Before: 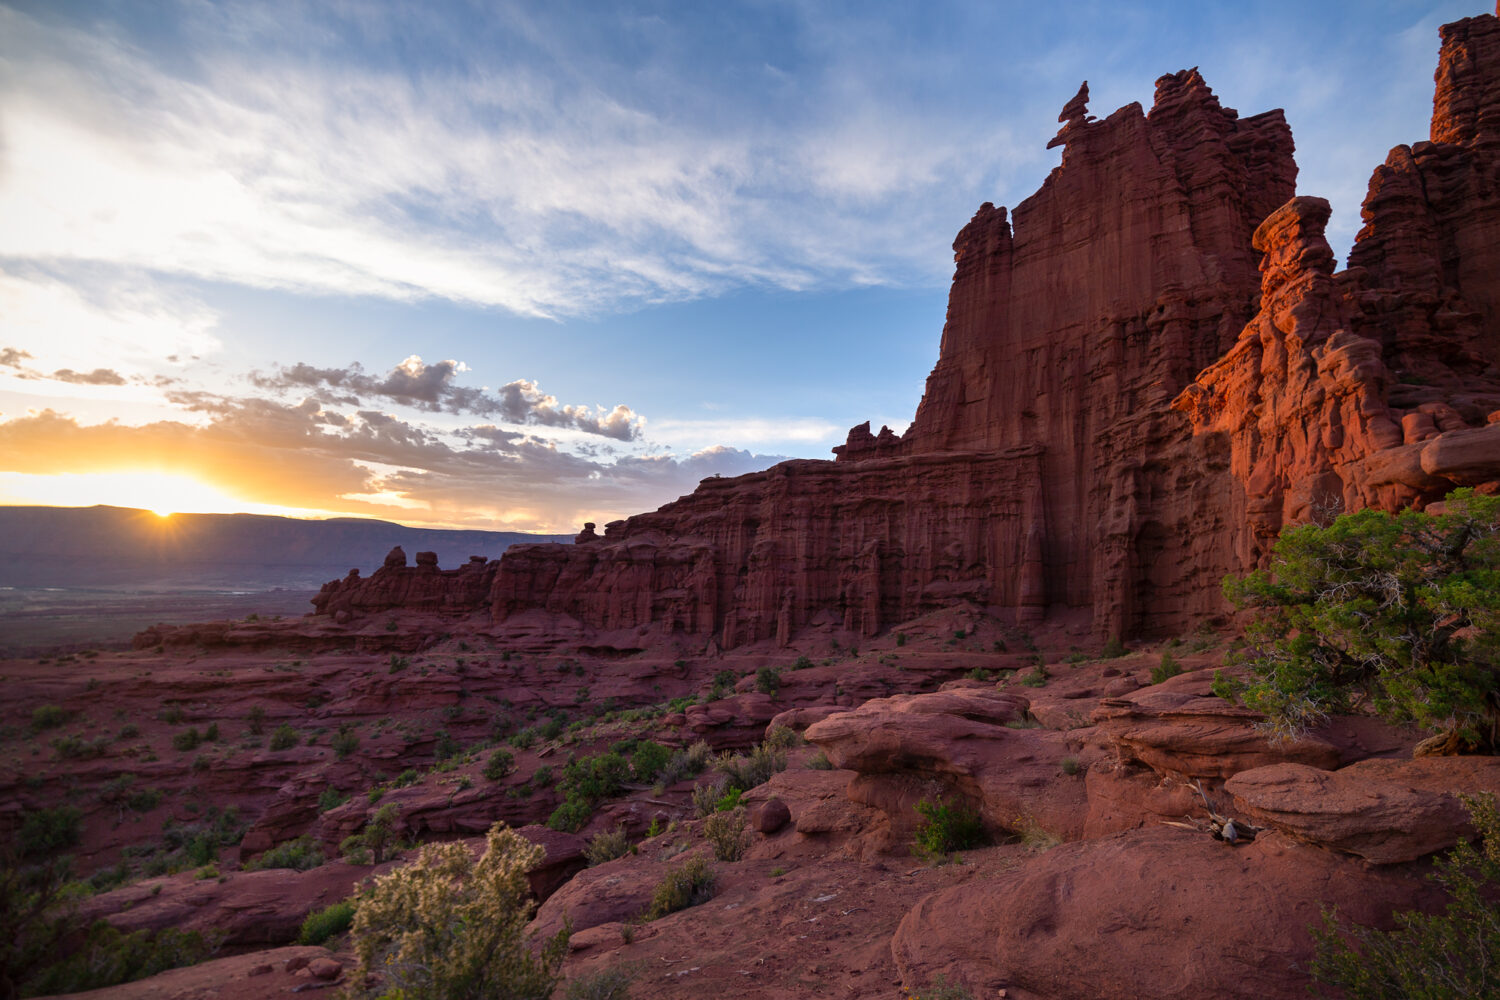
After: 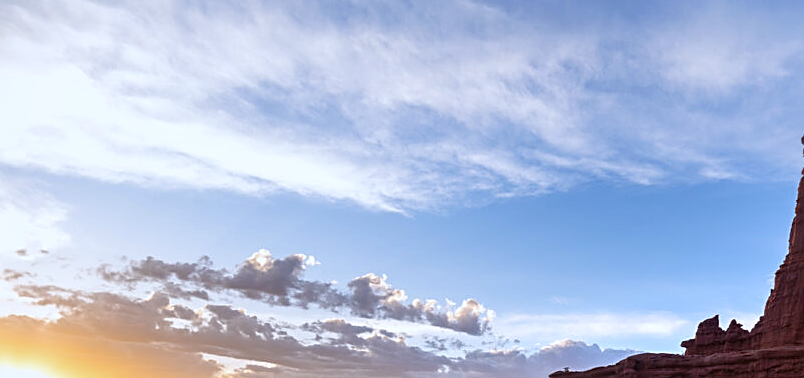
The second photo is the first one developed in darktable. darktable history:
white balance: red 0.954, blue 1.079
crop: left 10.121%, top 10.631%, right 36.218%, bottom 51.526%
sharpen: on, module defaults
